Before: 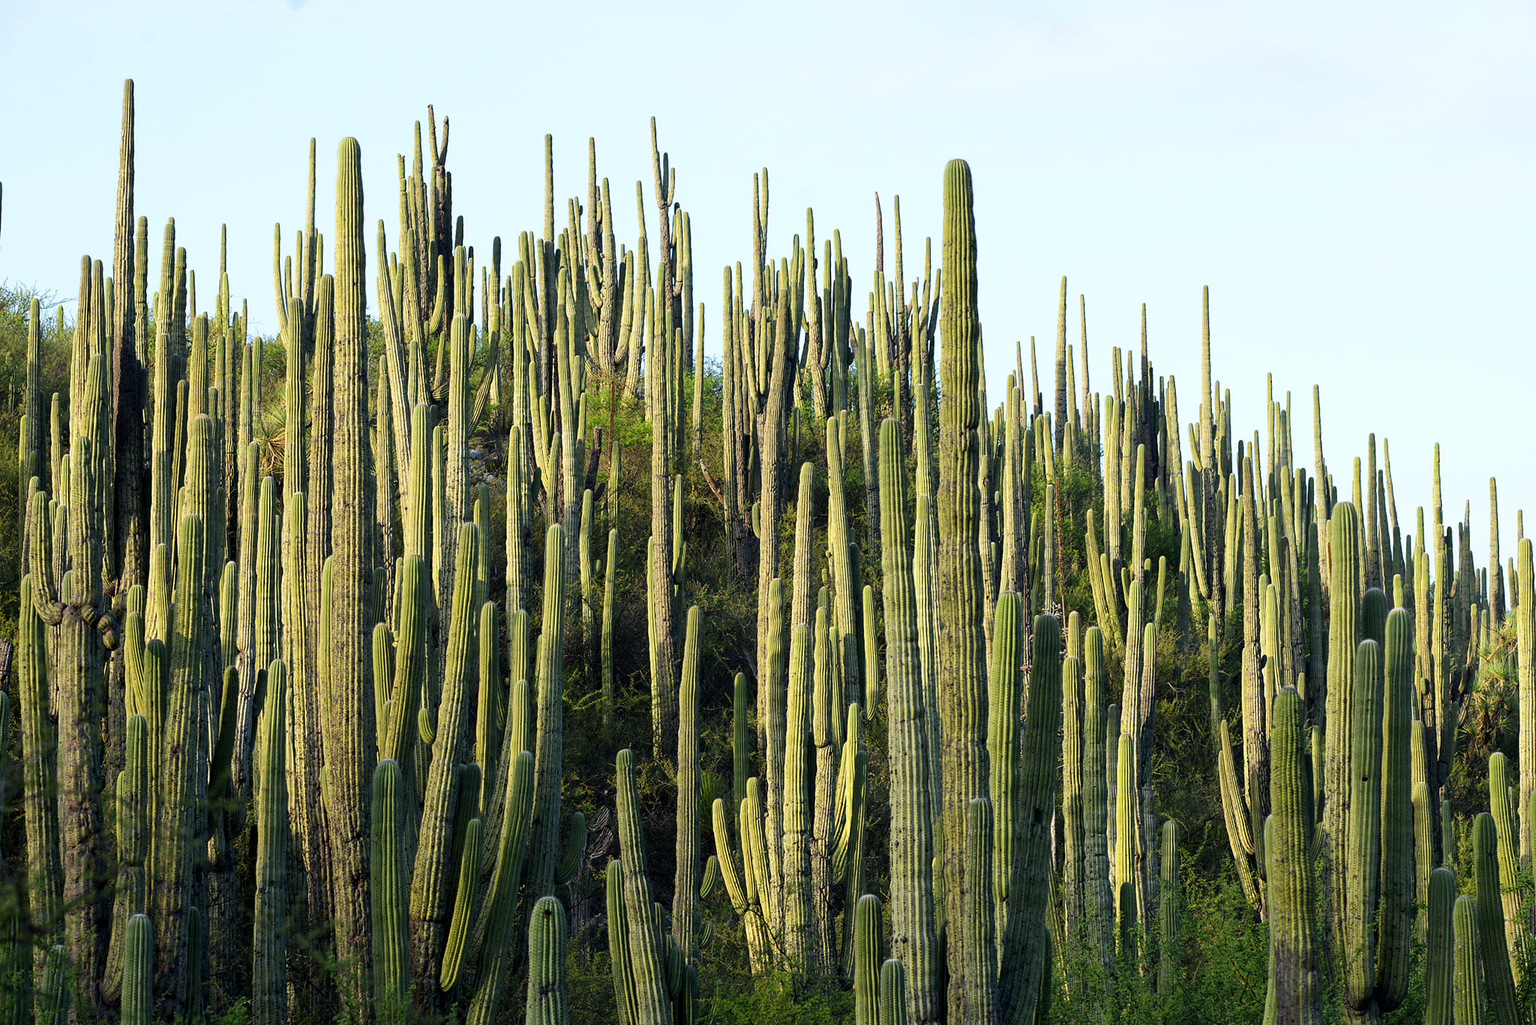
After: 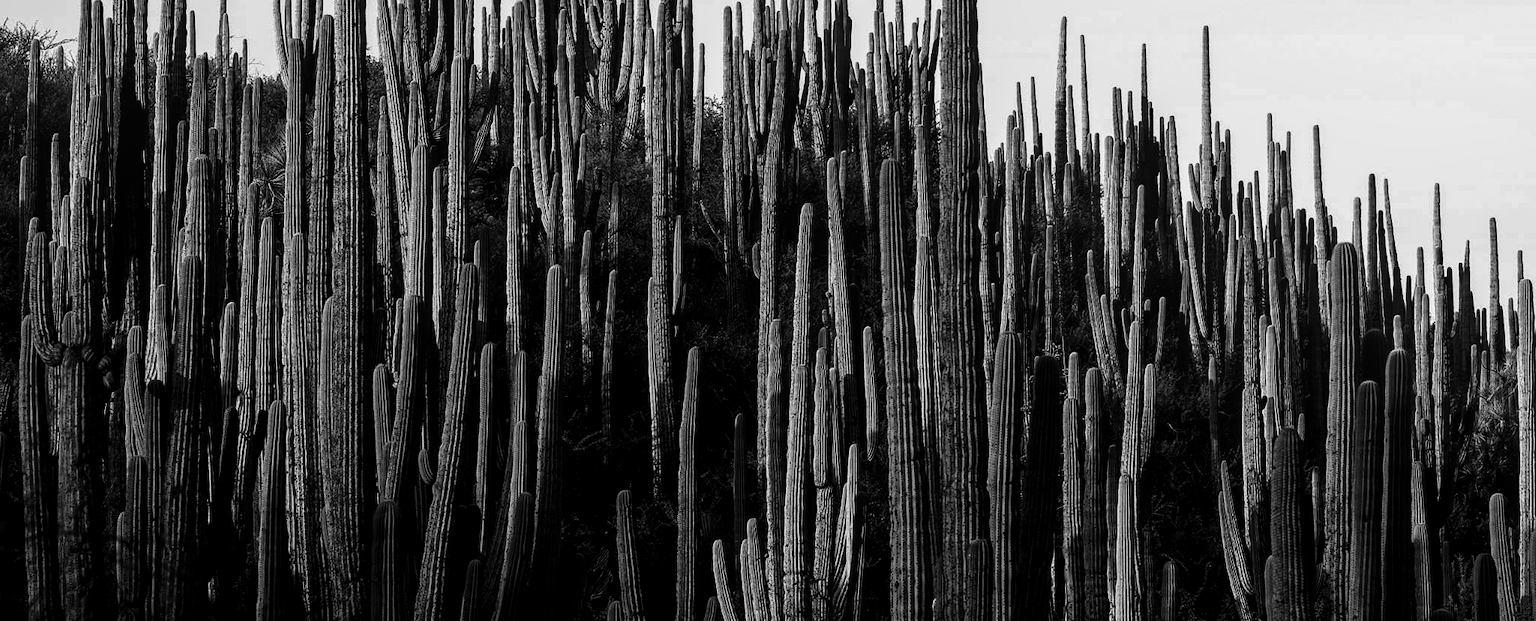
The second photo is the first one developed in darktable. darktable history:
local contrast: on, module defaults
crop and rotate: top 25.339%, bottom 13.954%
contrast brightness saturation: contrast 0.016, brightness -0.991, saturation -0.999
